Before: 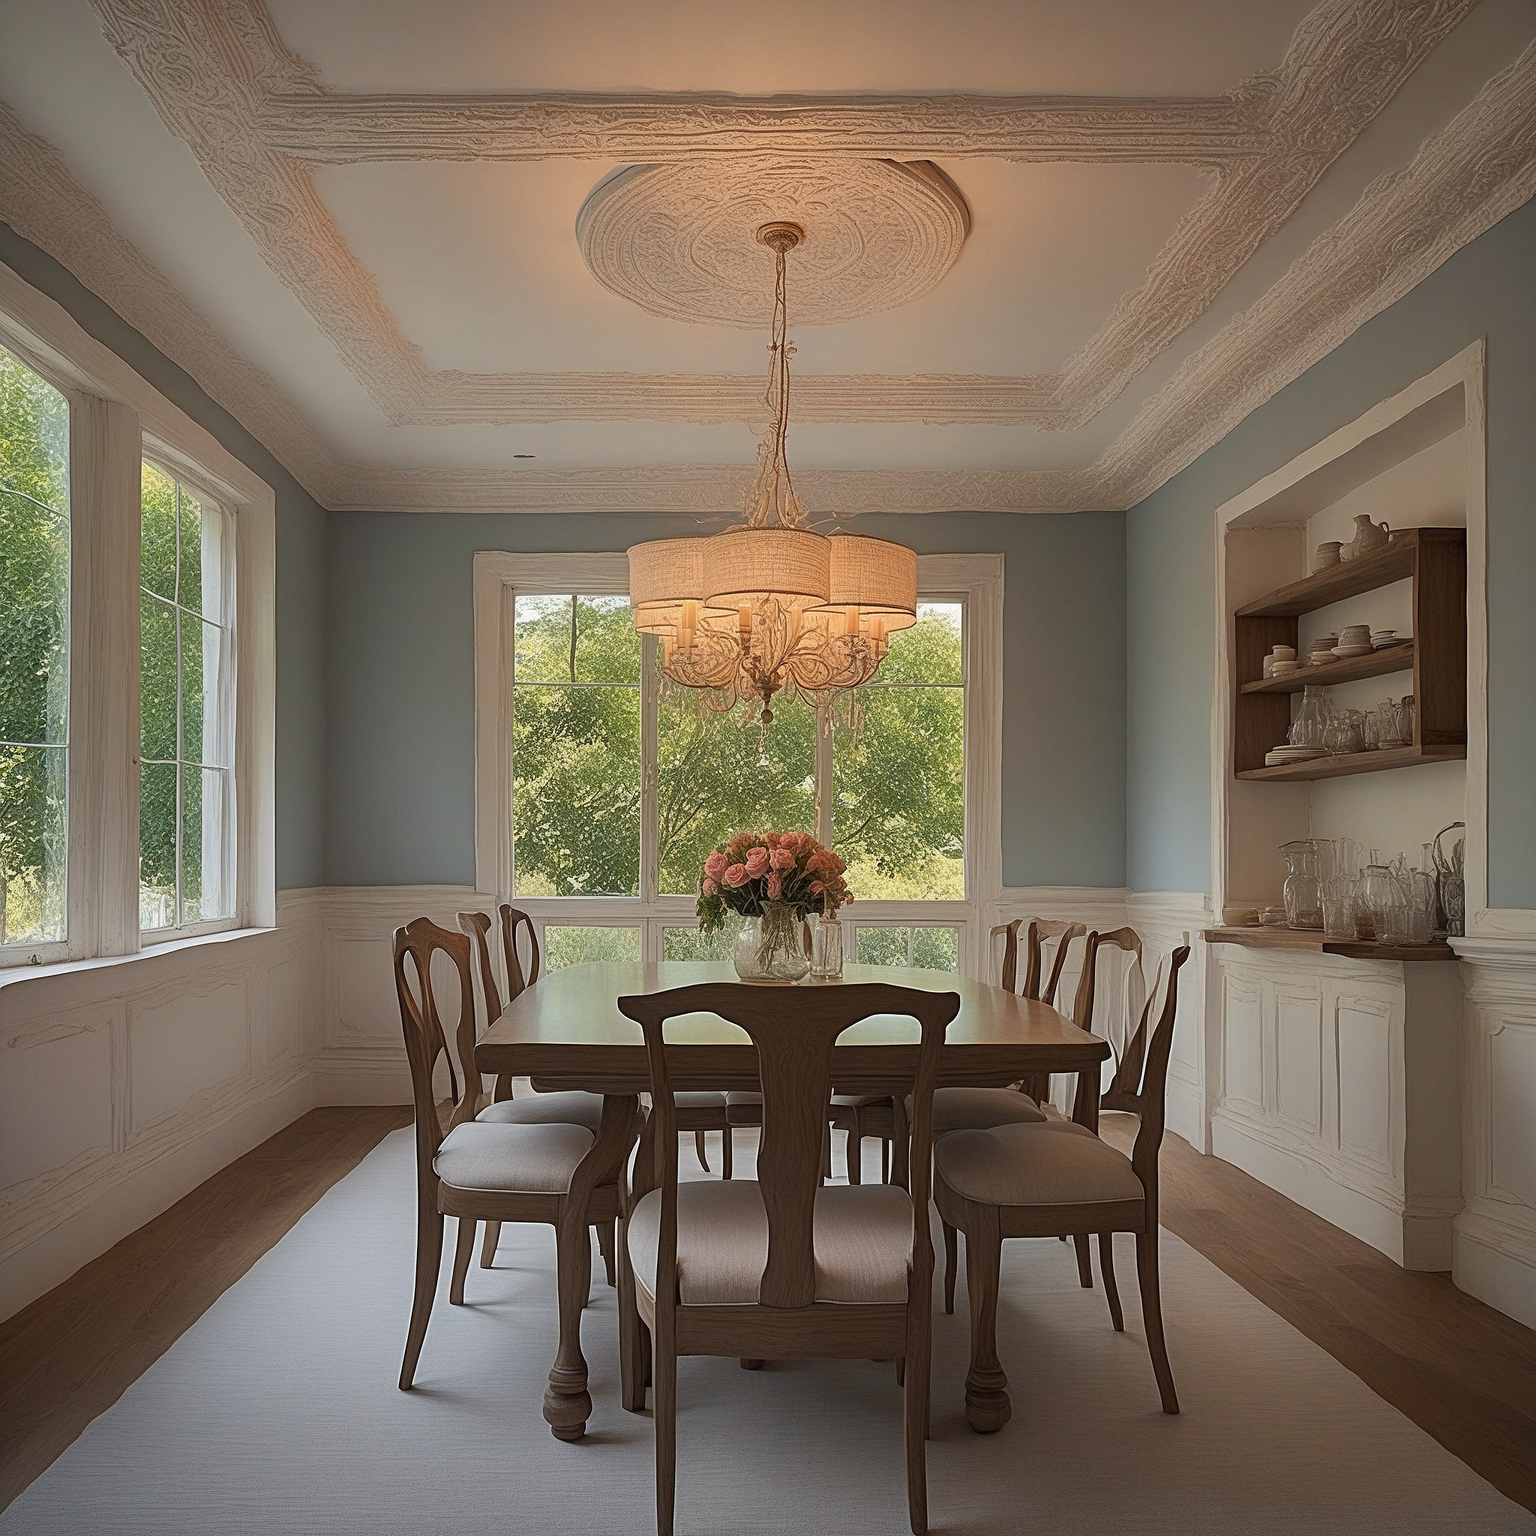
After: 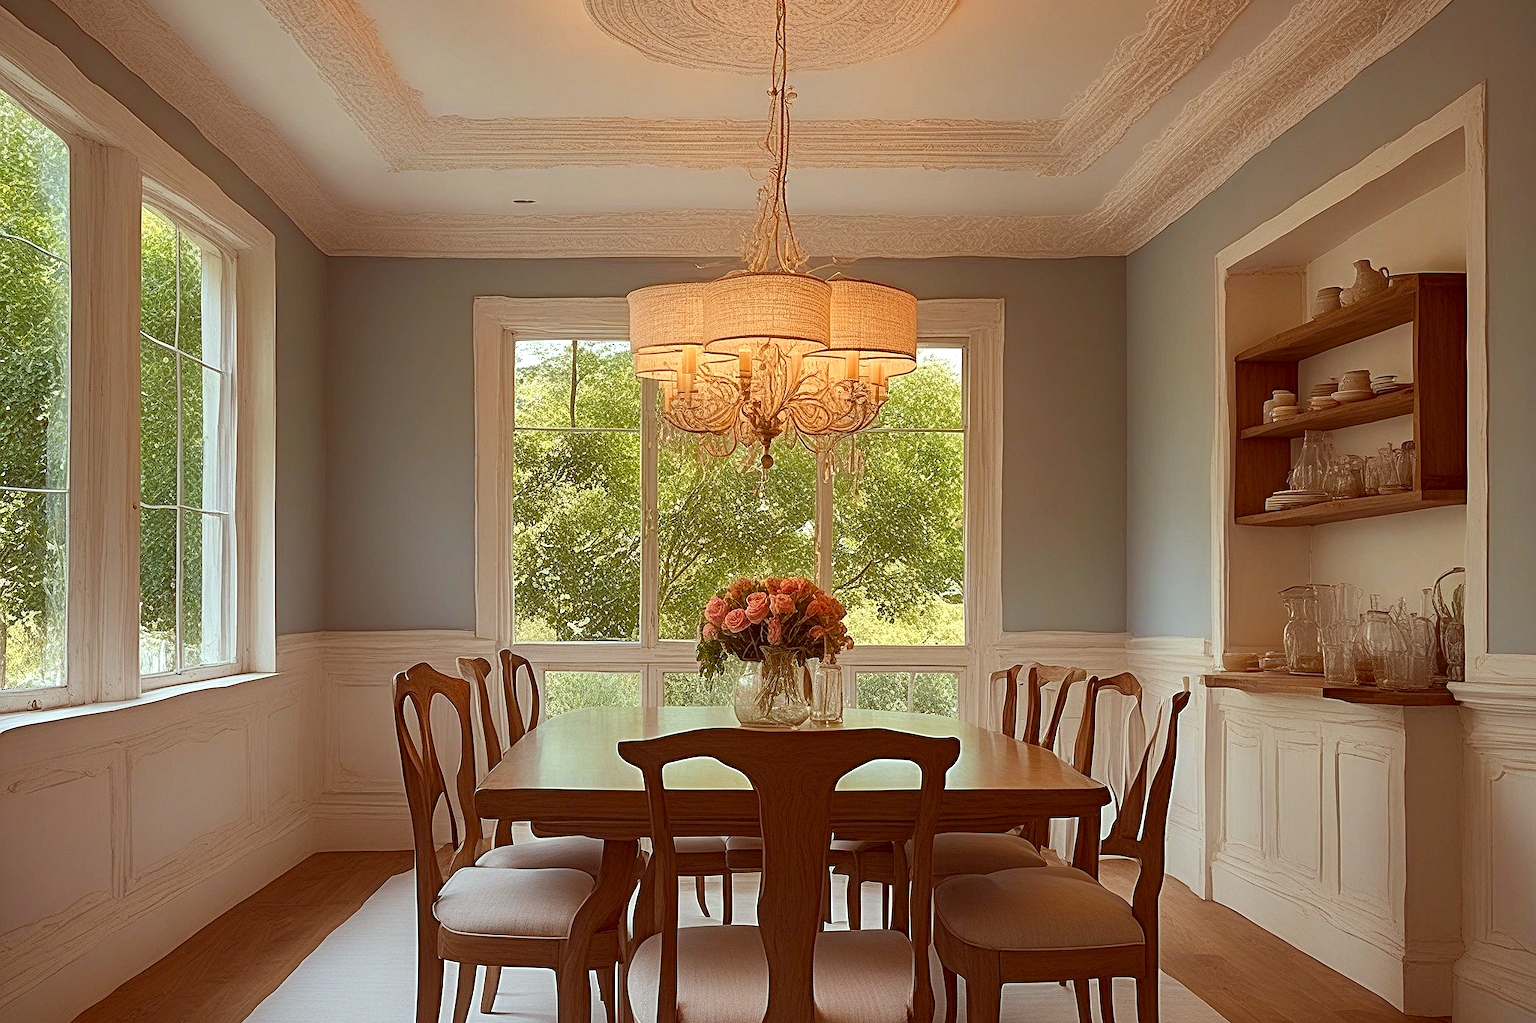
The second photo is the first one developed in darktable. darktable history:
color balance rgb: shadows lift › luminance -7.483%, shadows lift › chroma 2.13%, shadows lift › hue 165.08°, perceptual saturation grading › global saturation 20%, perceptual saturation grading › highlights -25.015%, perceptual saturation grading › shadows 24.928%, perceptual brilliance grading › highlights 11.543%, global vibrance 20%
color correction: highlights a* -7.23, highlights b* -0.151, shadows a* 20.63, shadows b* 11.24
crop: top 16.643%, bottom 16.694%
